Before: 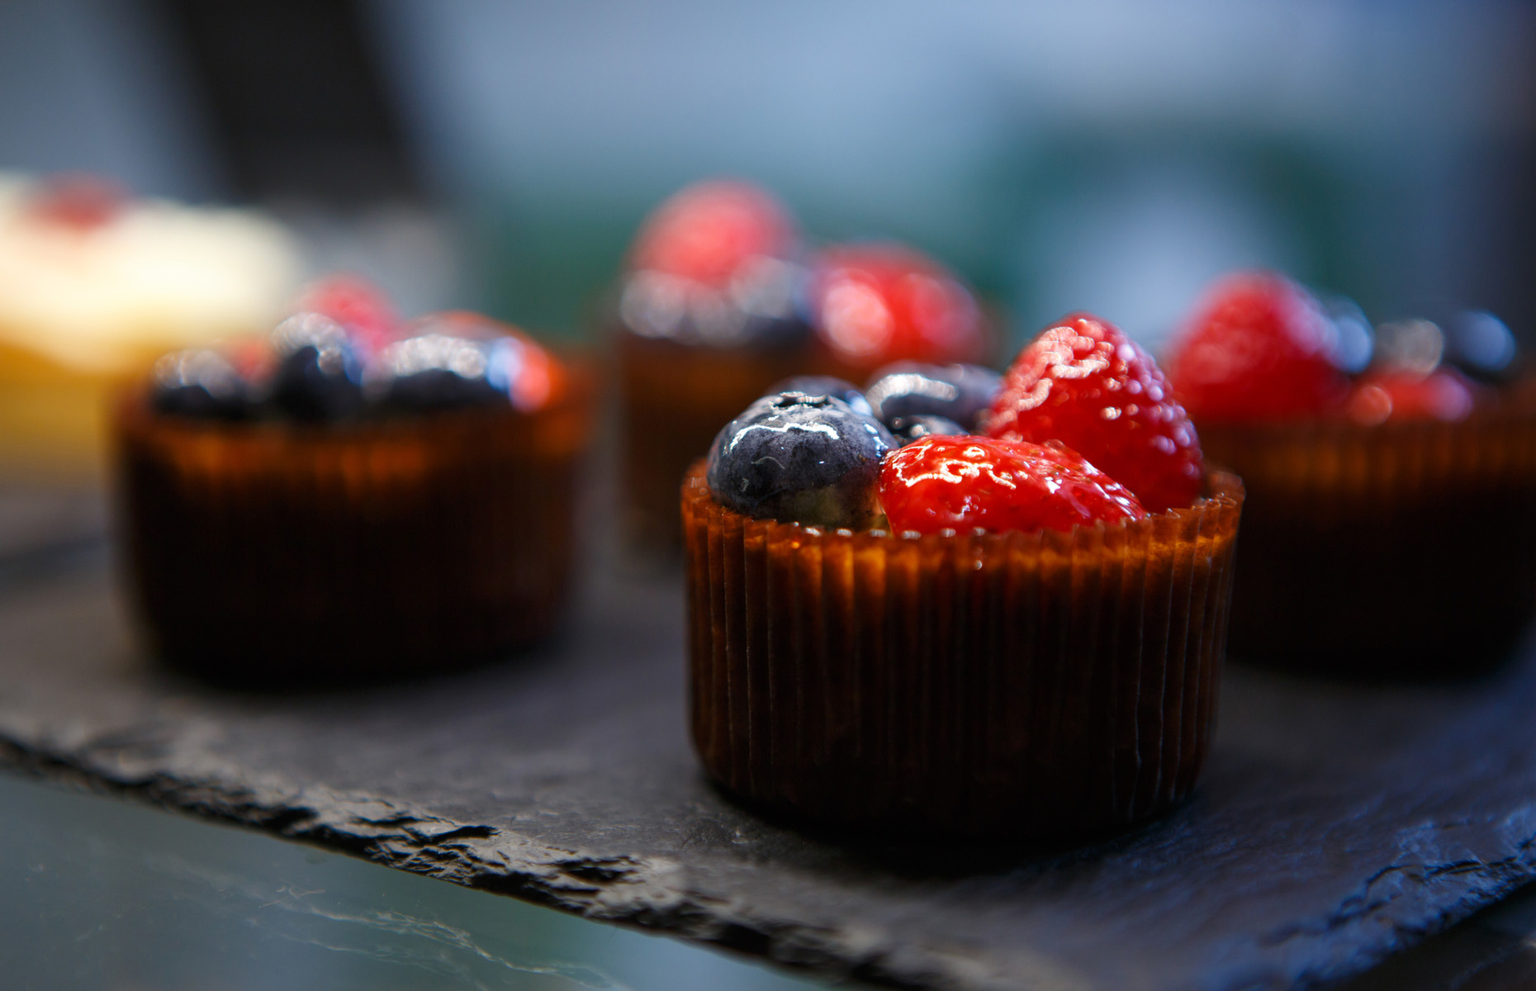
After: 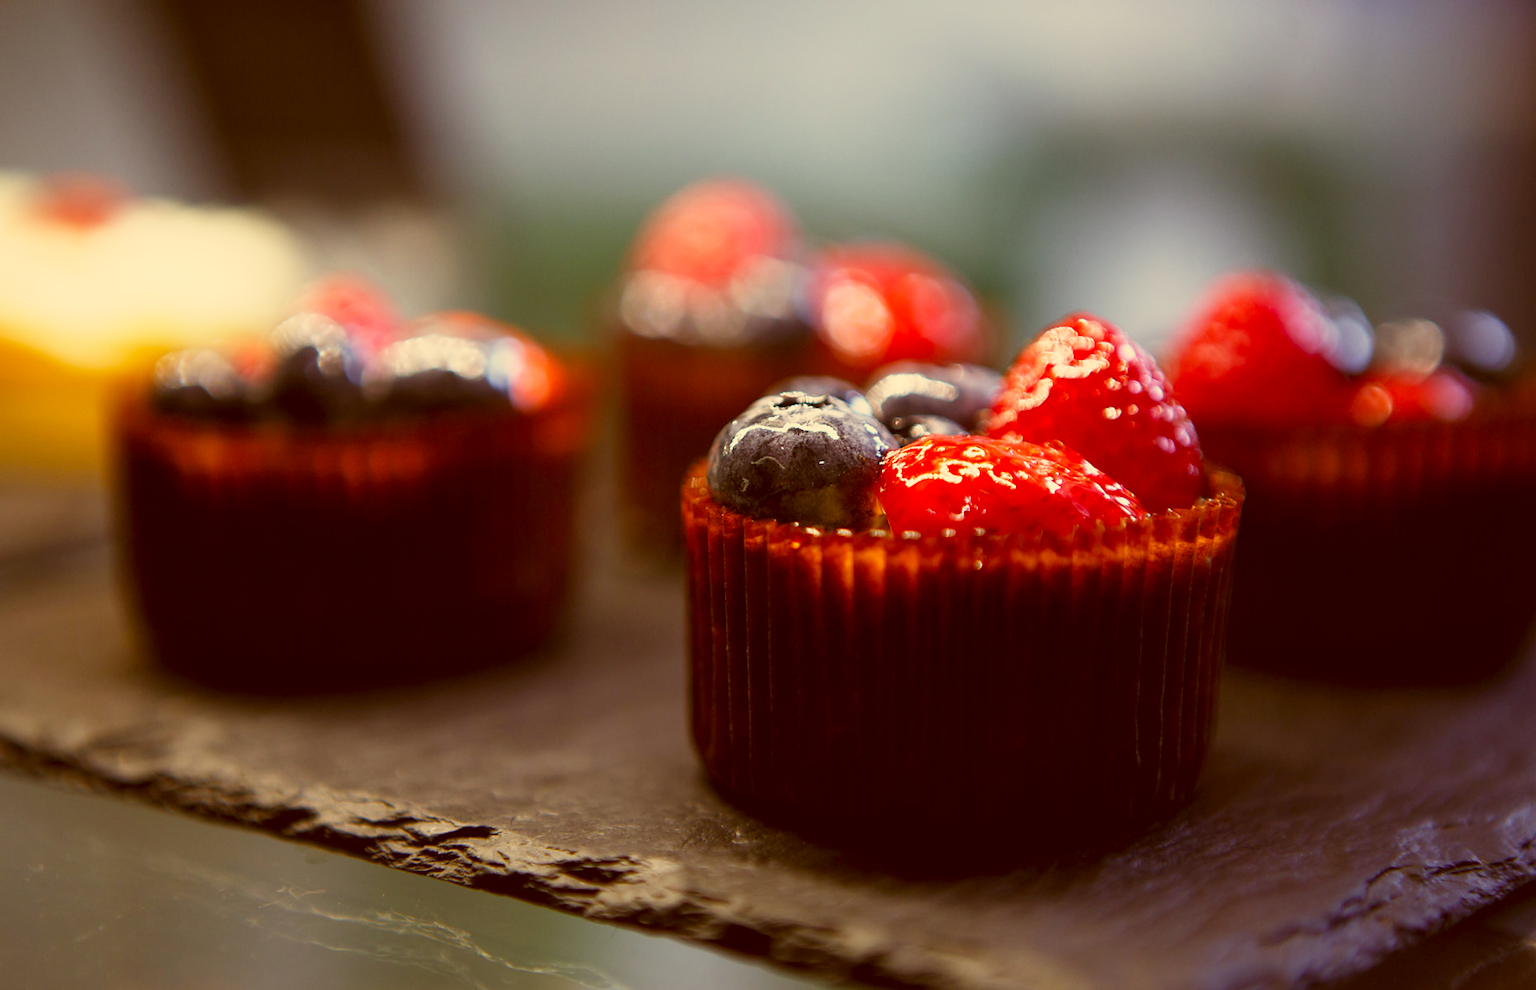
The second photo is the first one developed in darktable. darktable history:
color correction: highlights a* 0.99, highlights b* 24.57, shadows a* 16.04, shadows b* 24.85
sharpen: radius 1.569, amount 0.356, threshold 1.298
base curve: curves: ch0 [(0, 0) (0.088, 0.125) (0.176, 0.251) (0.354, 0.501) (0.613, 0.749) (1, 0.877)], preserve colors none
